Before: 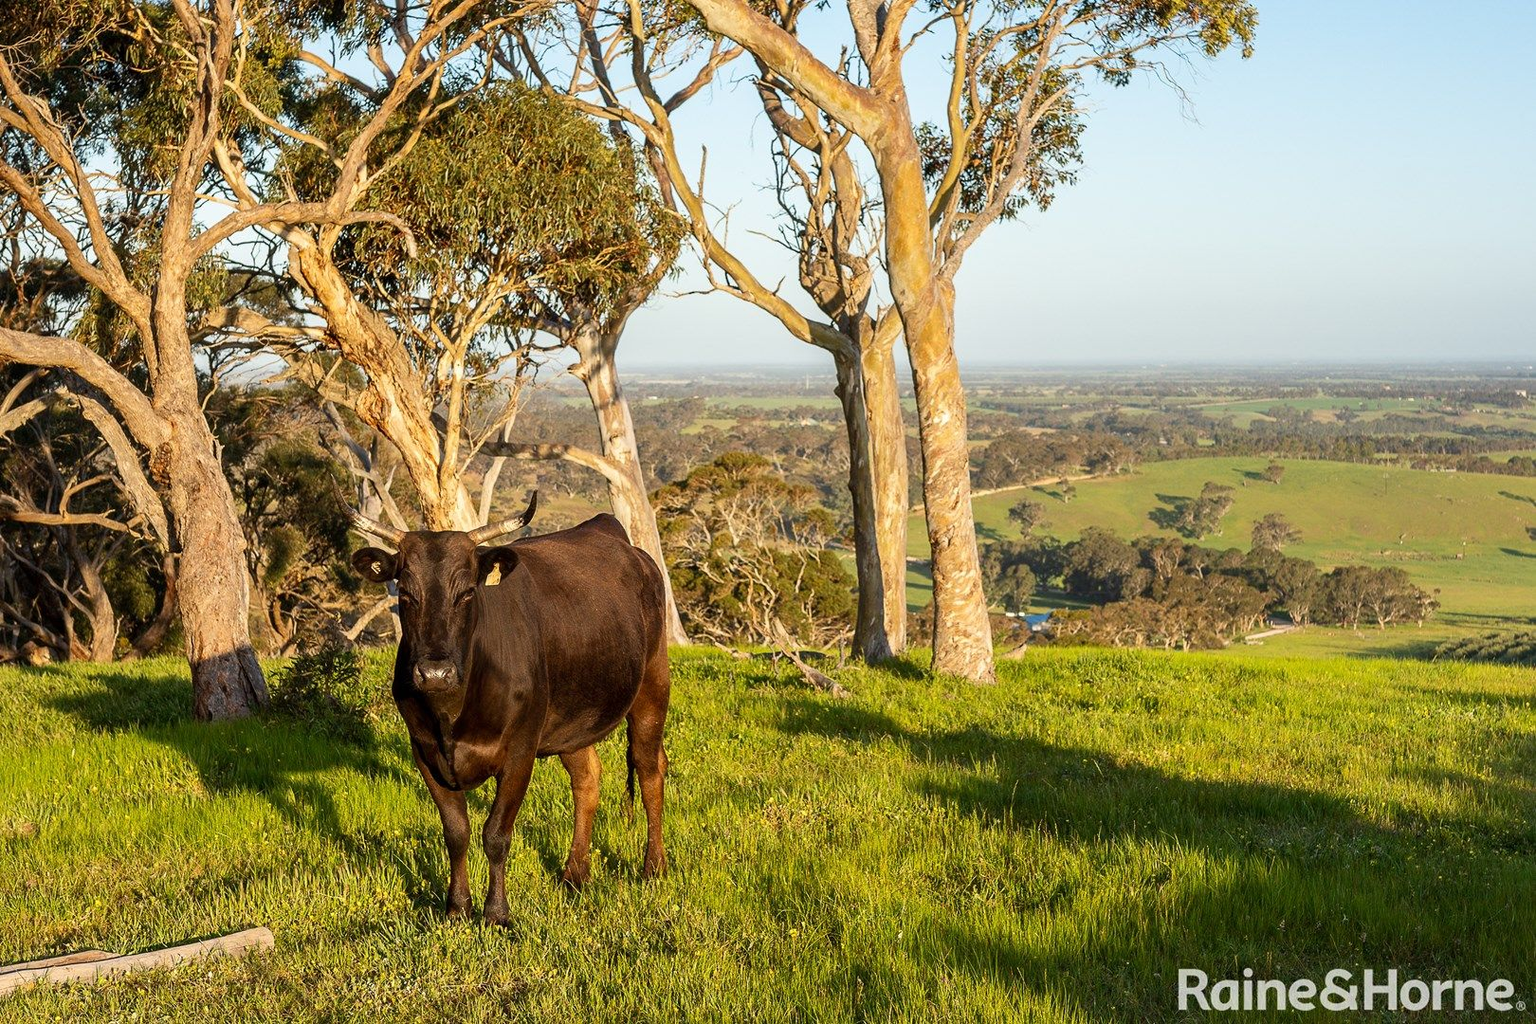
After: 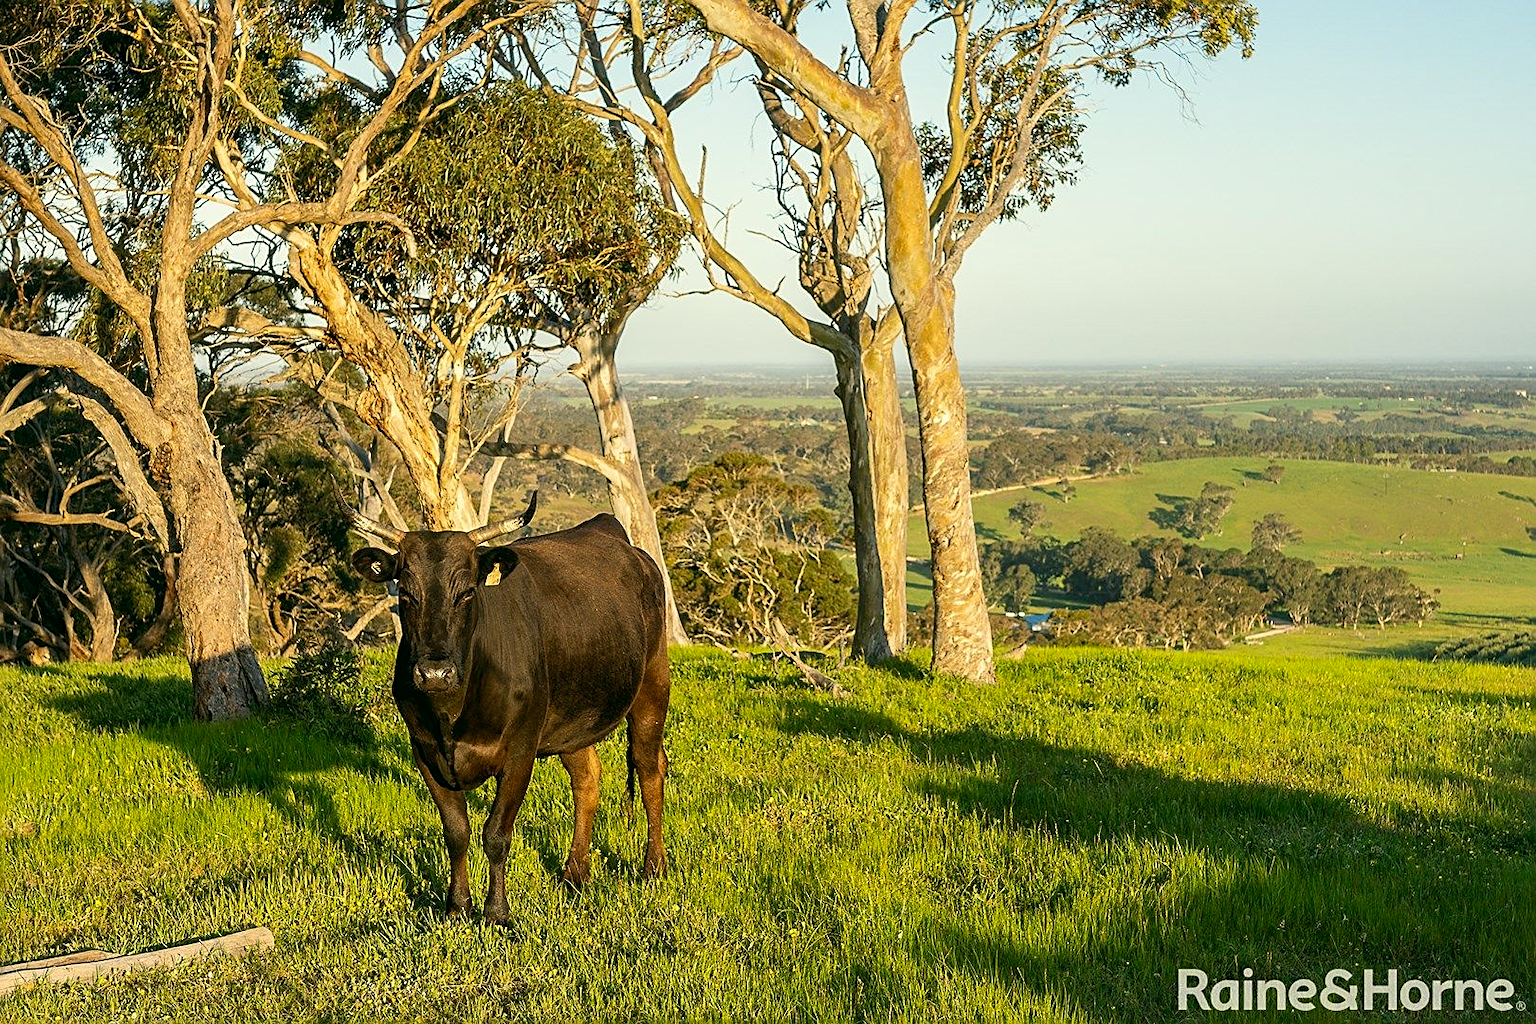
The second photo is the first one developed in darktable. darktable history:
sharpen: on, module defaults
color correction: highlights a* -0.482, highlights b* 9.48, shadows a* -9.48, shadows b* 0.803
